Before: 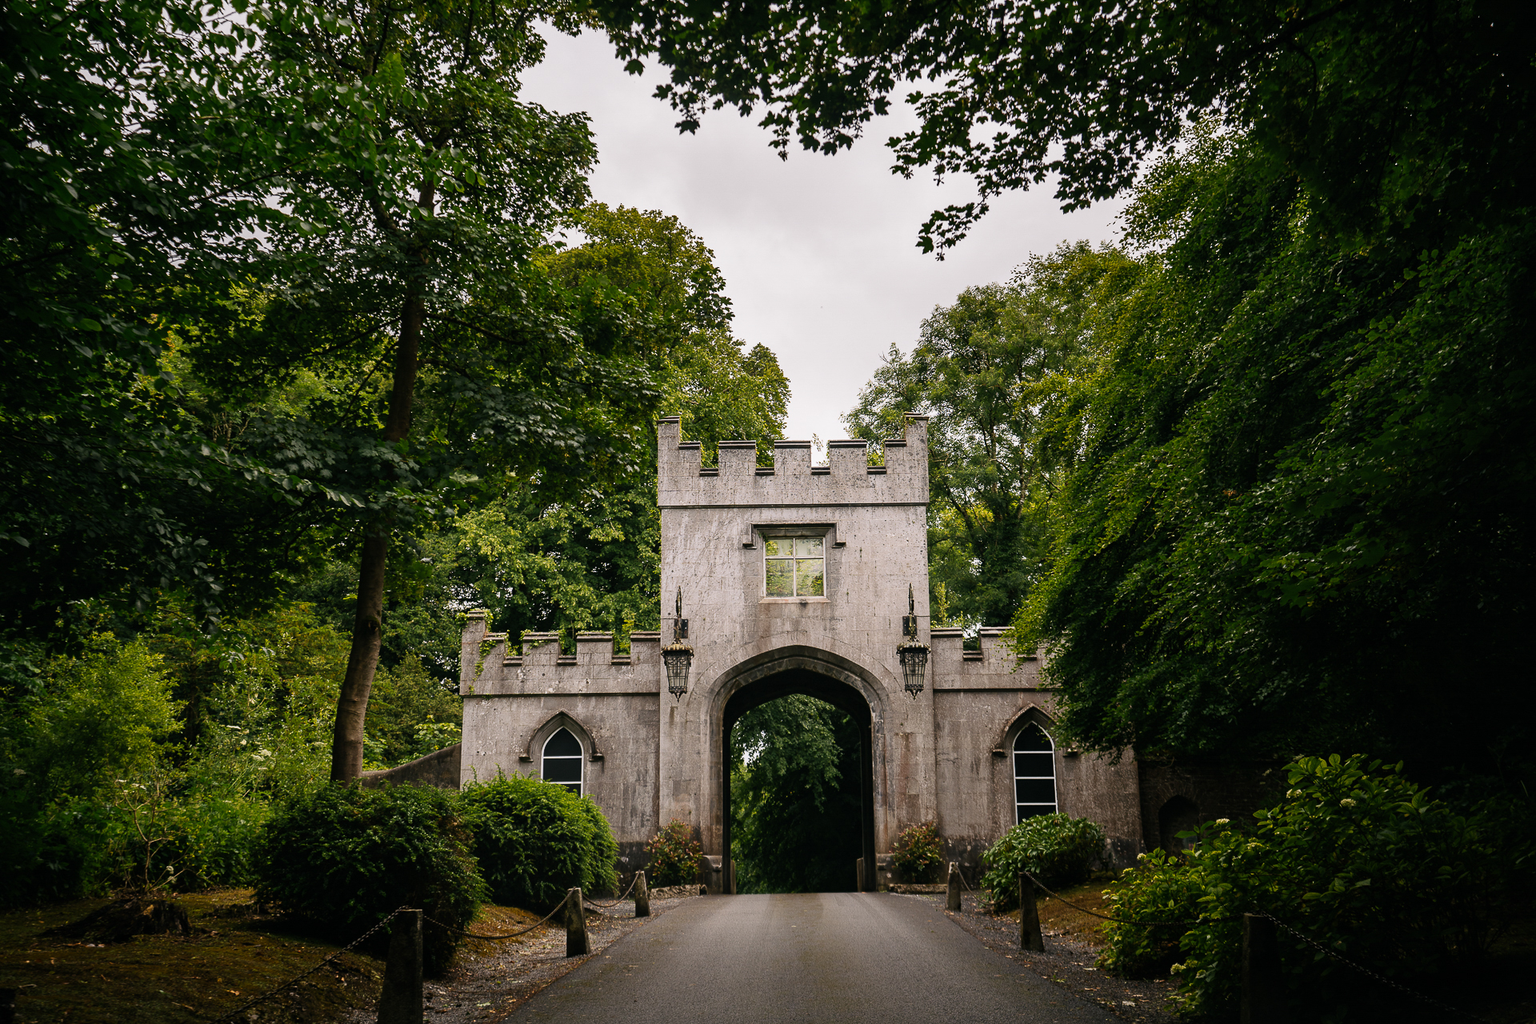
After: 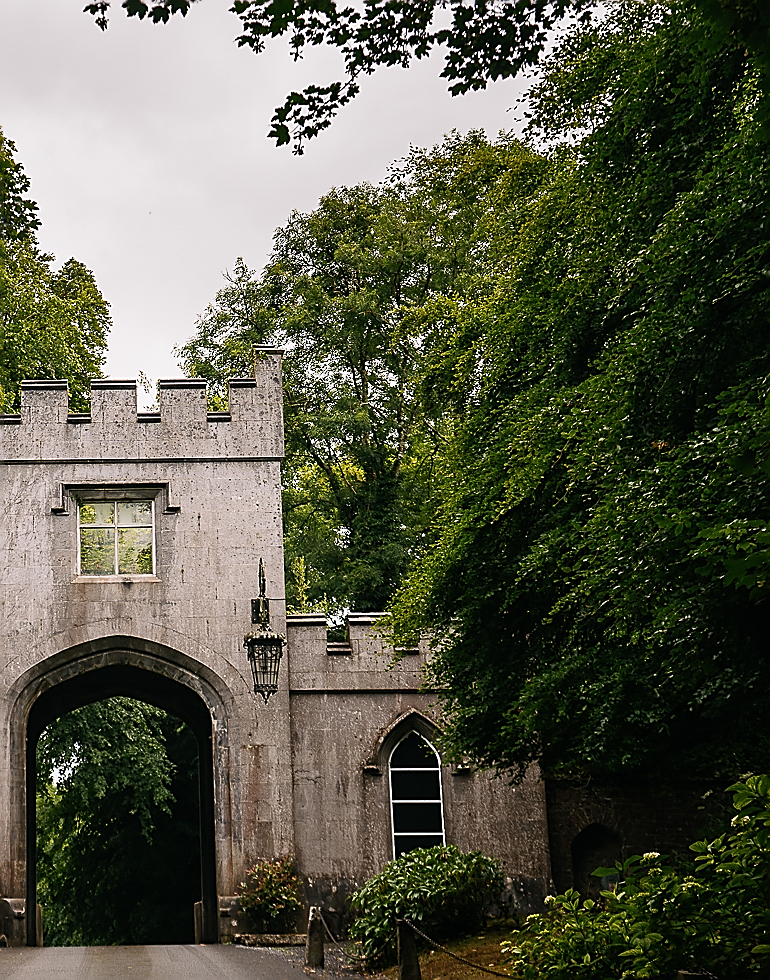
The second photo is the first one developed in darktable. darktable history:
sharpen: radius 1.4, amount 1.25, threshold 0.7
crop: left 45.721%, top 13.393%, right 14.118%, bottom 10.01%
